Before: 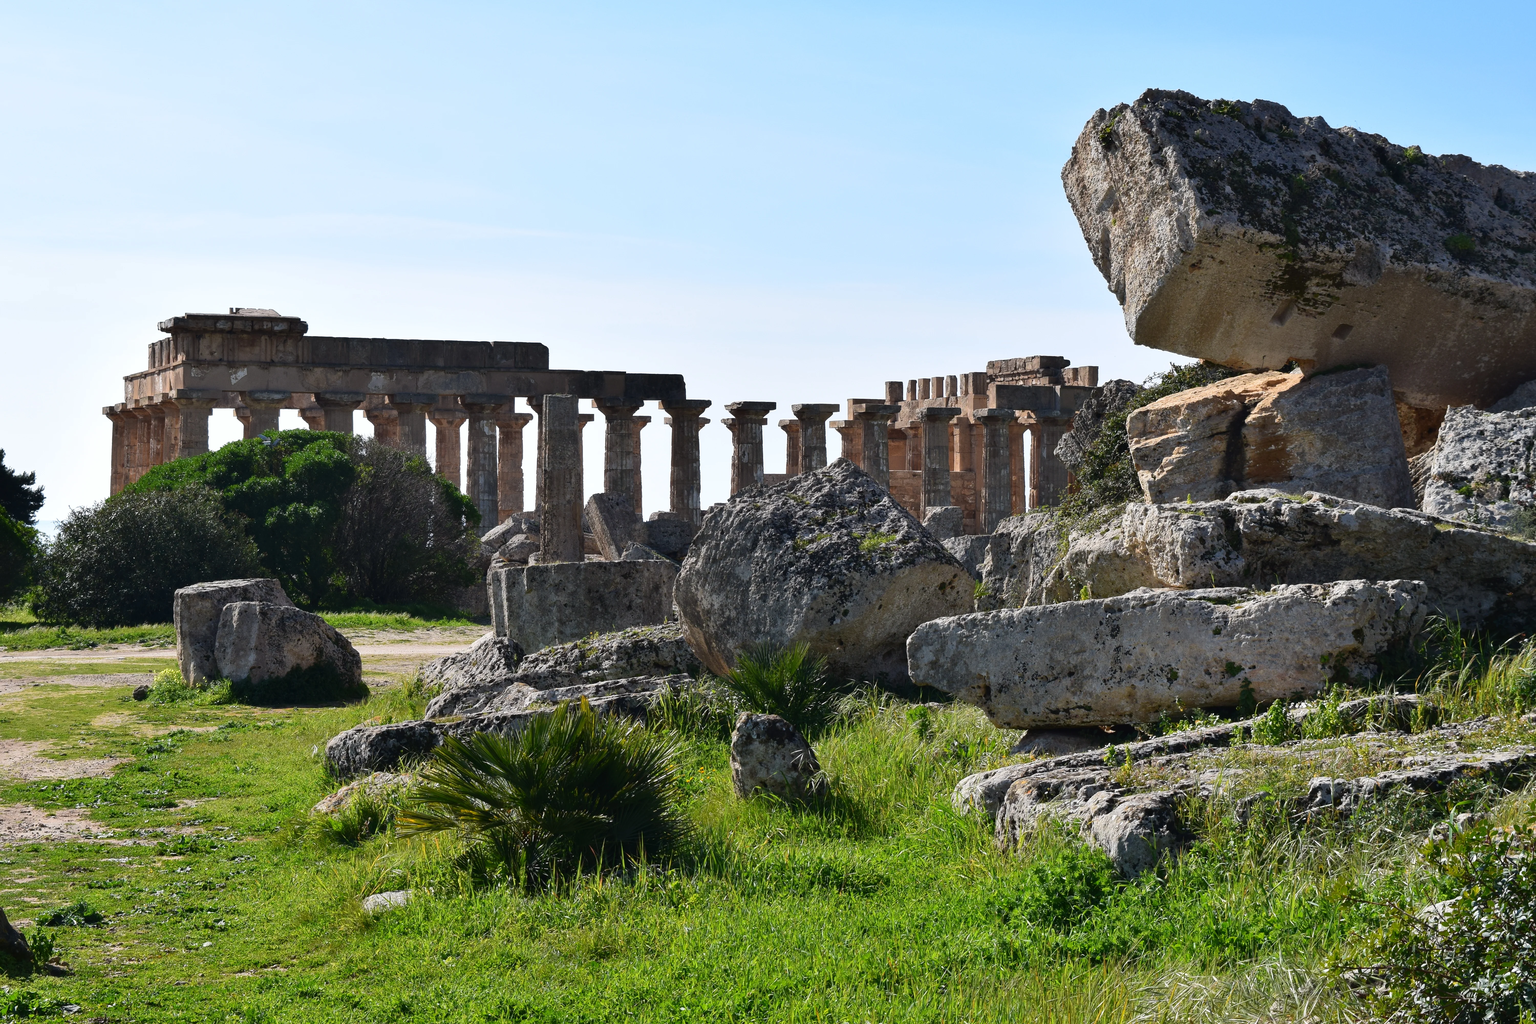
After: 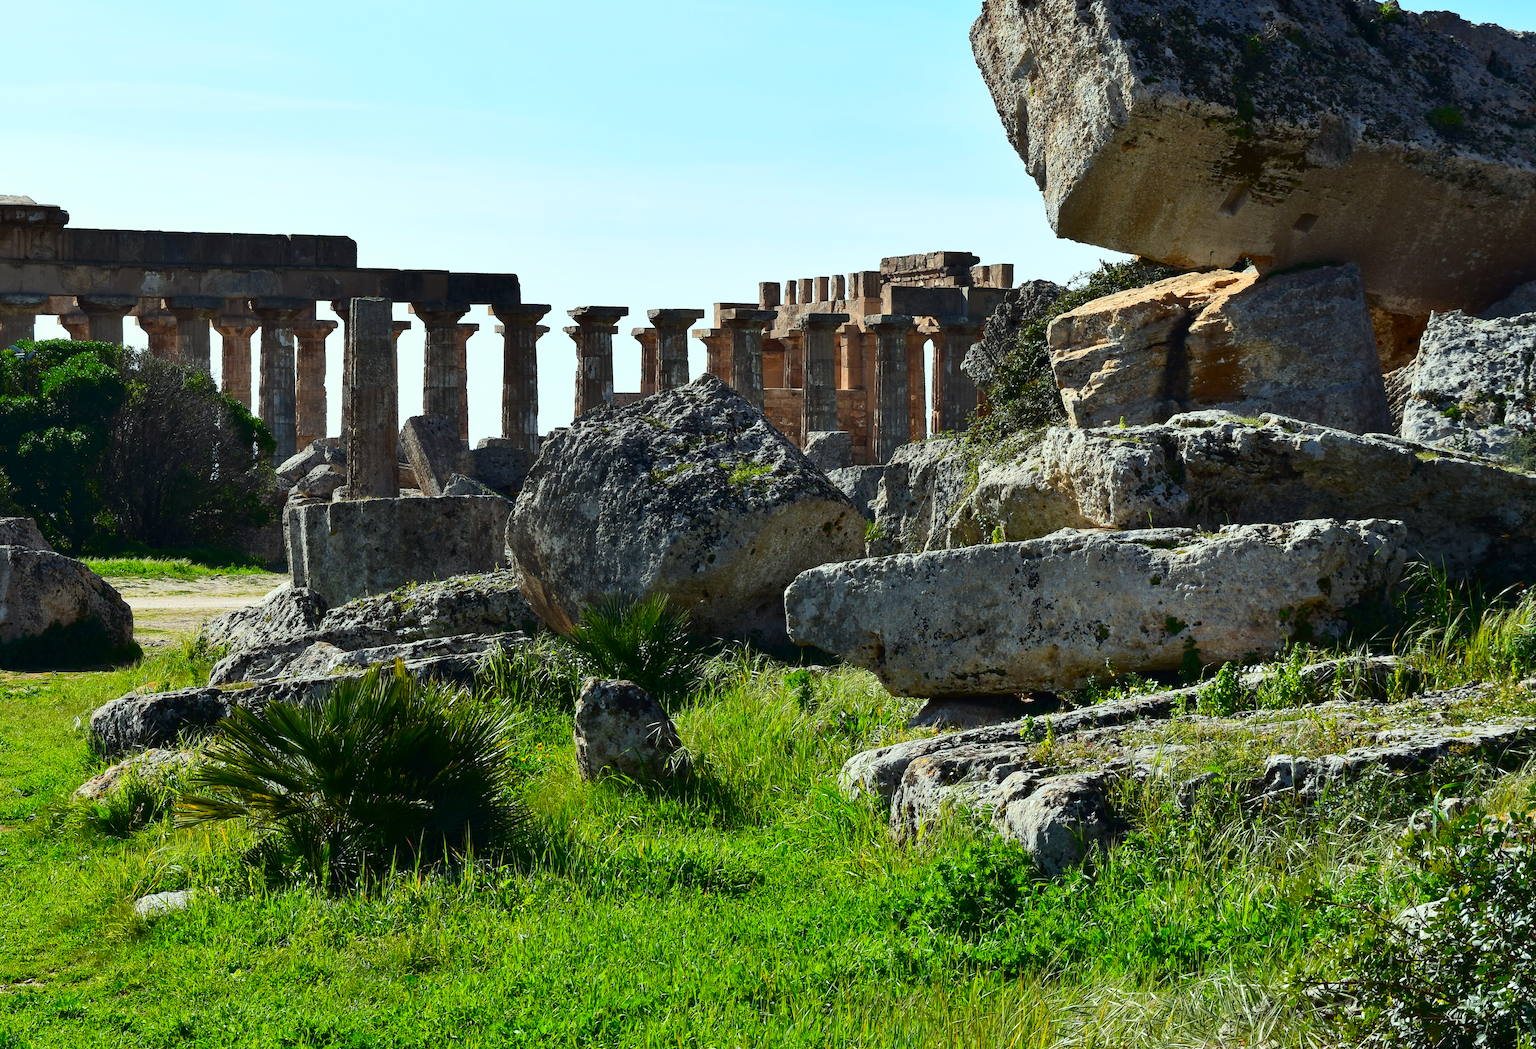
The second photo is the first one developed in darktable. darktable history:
contrast brightness saturation: contrast 0.18, saturation 0.3
color correction: highlights a* -8, highlights b* 3.1
crop: left 16.315%, top 14.246%
